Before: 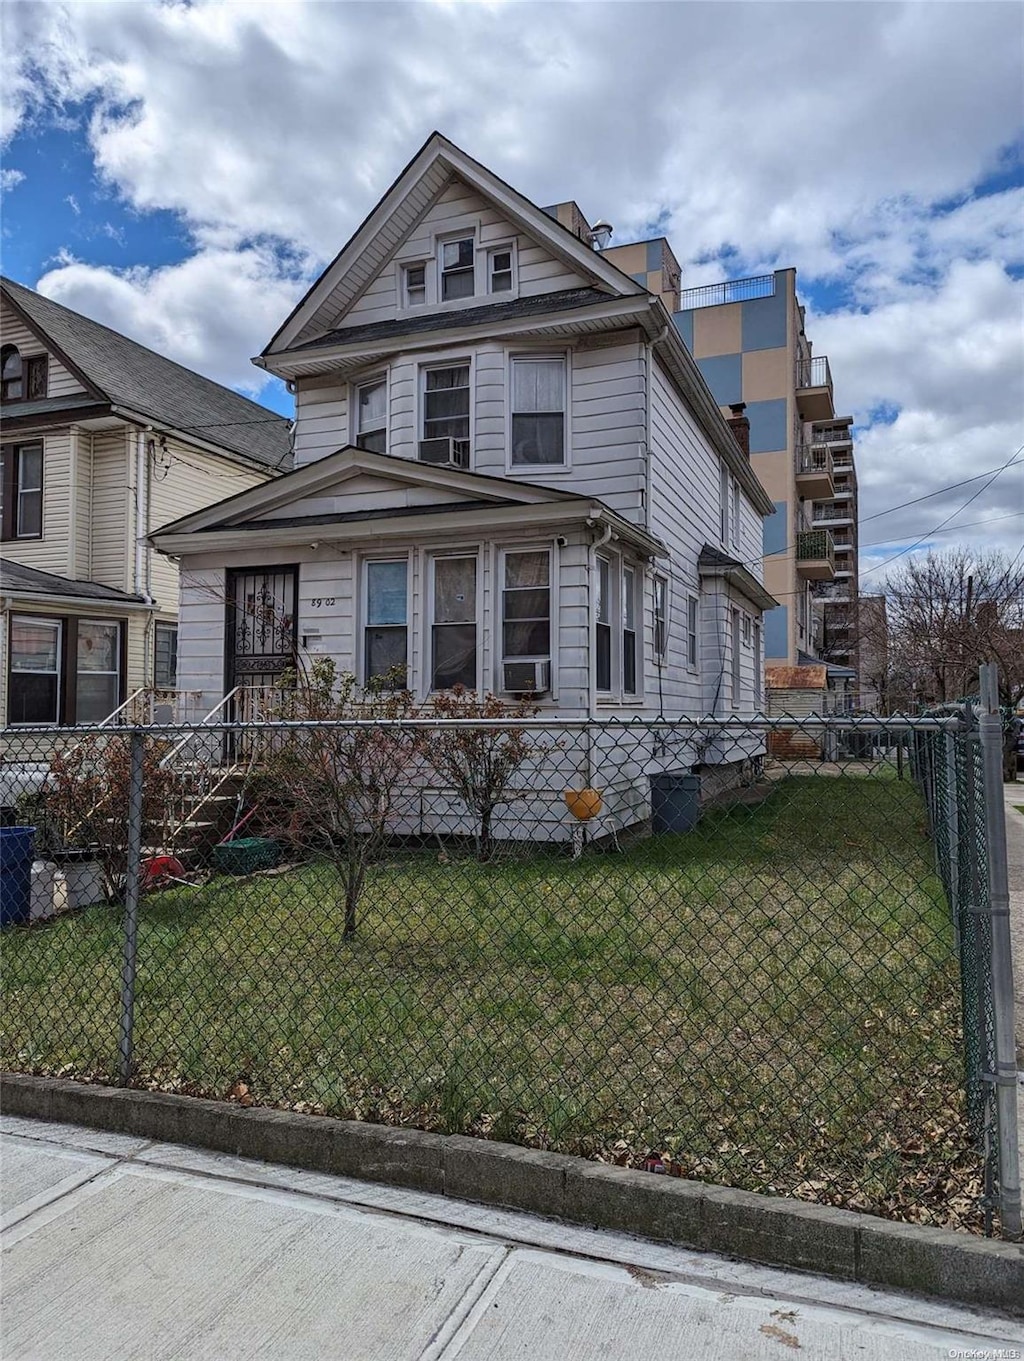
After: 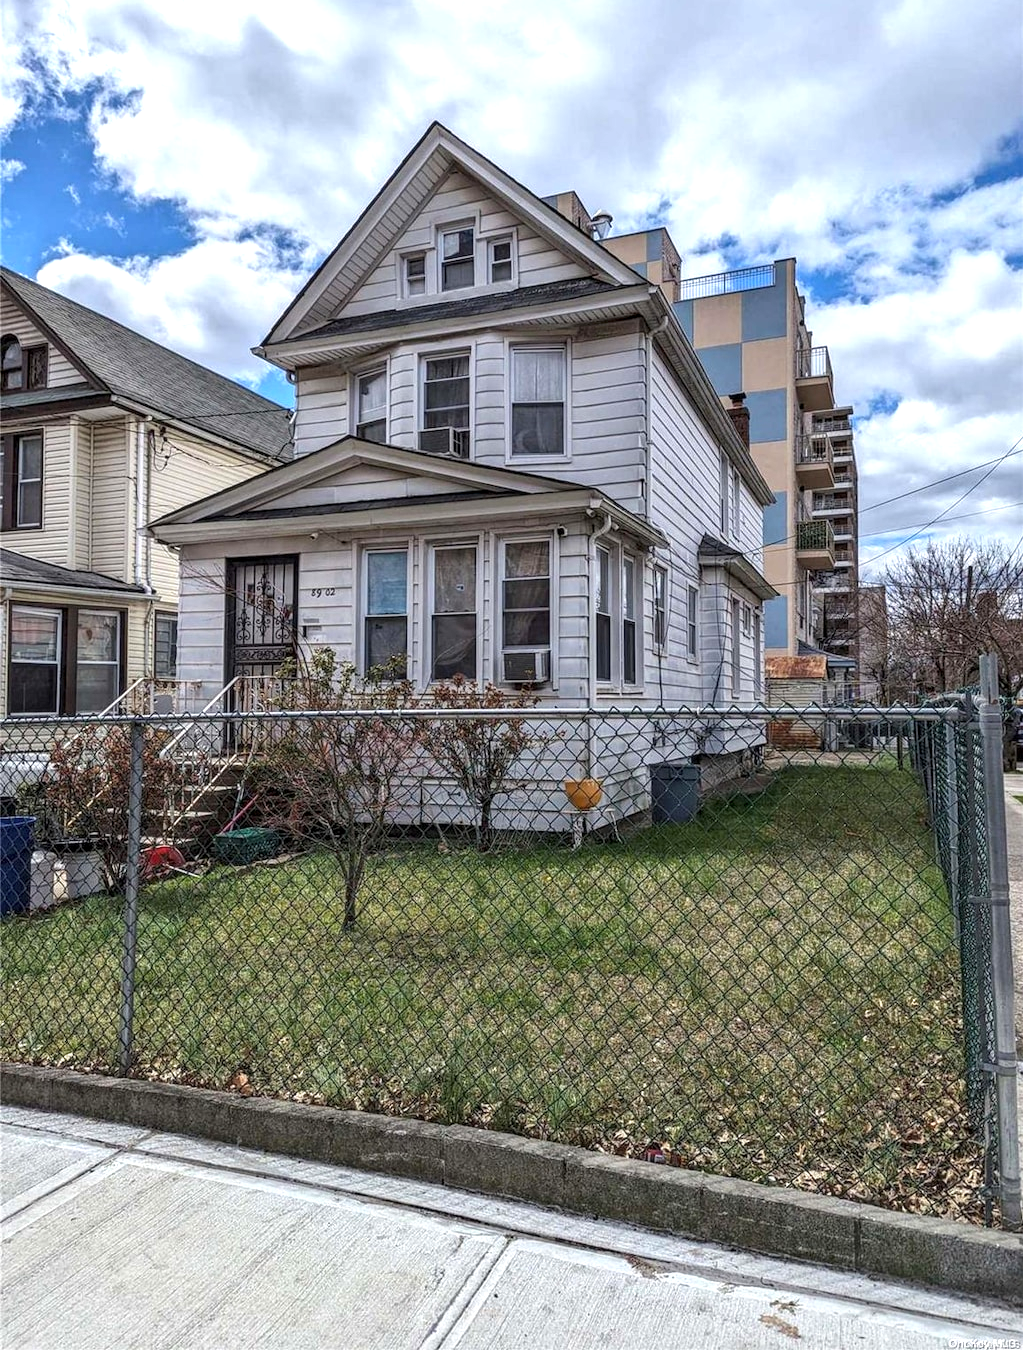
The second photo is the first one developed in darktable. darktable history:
crop: top 0.768%, right 0.085%
exposure: black level correction 0, exposure 0.691 EV, compensate highlight preservation false
local contrast: on, module defaults
